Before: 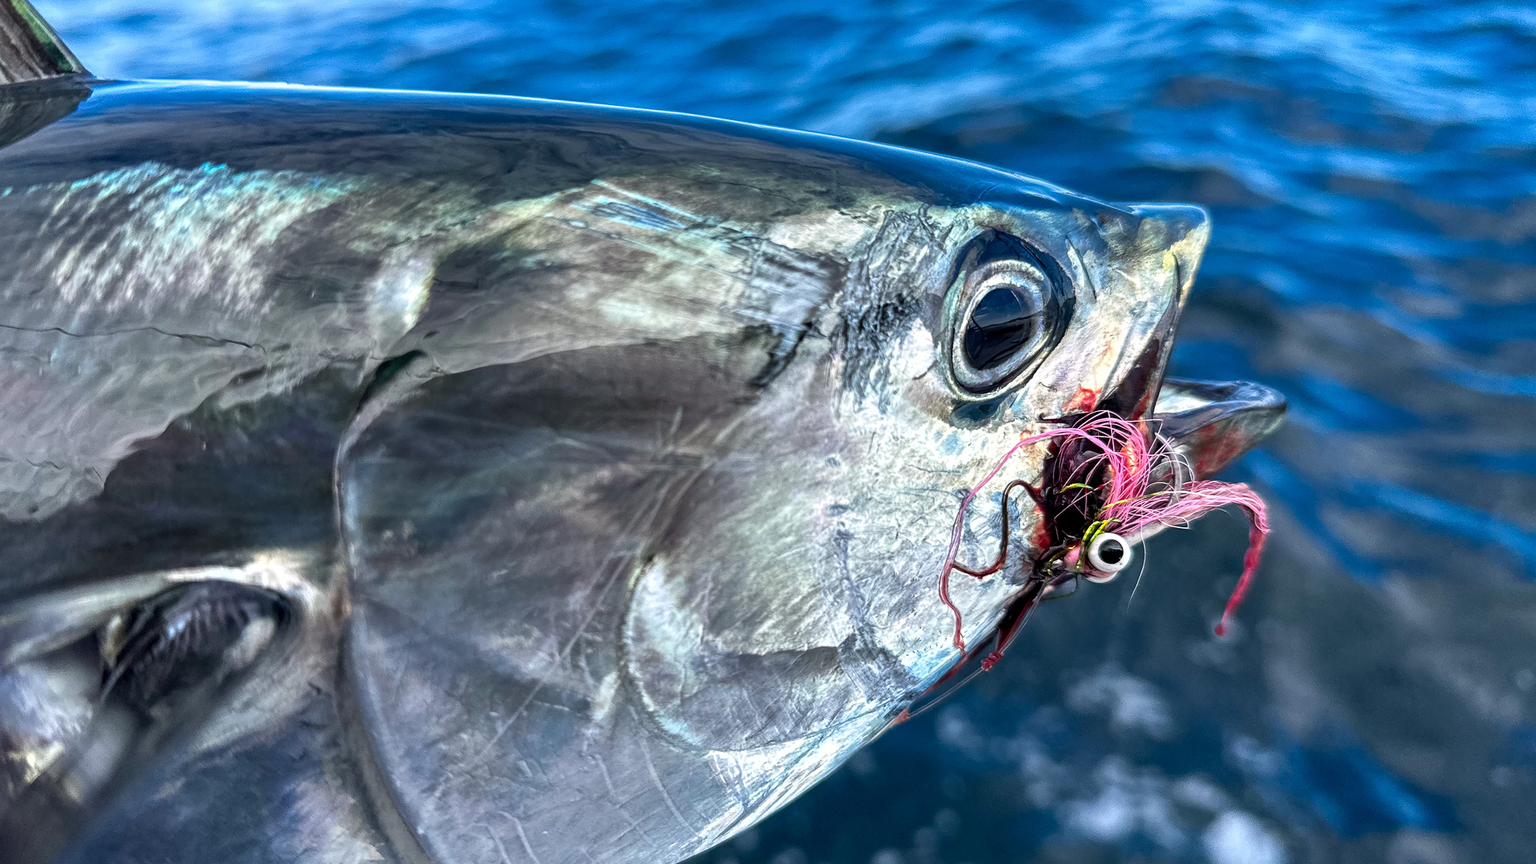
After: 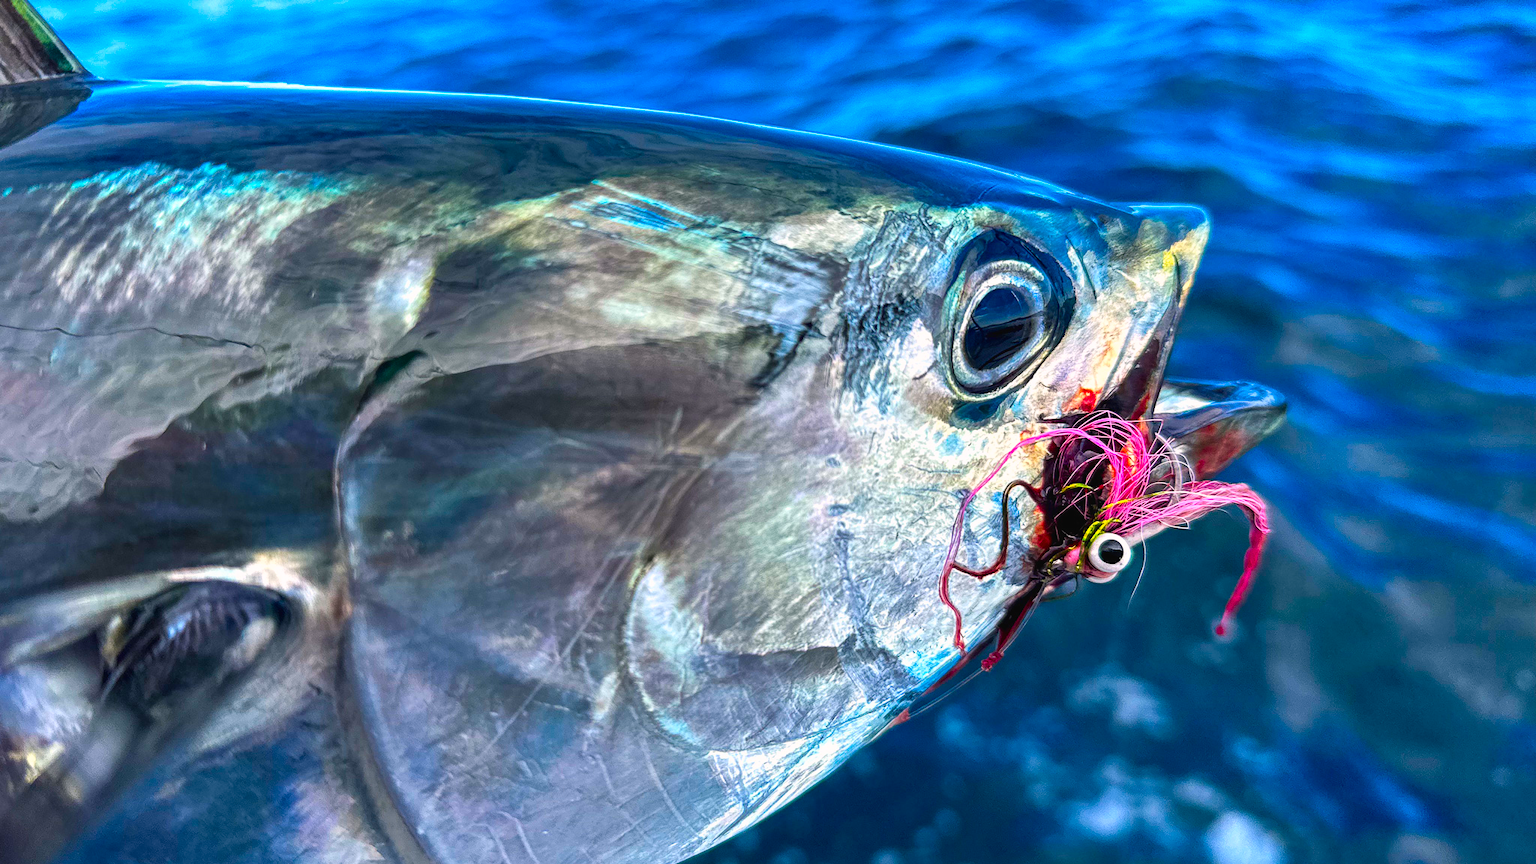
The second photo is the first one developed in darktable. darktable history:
color balance rgb: highlights gain › chroma 0.934%, highlights gain › hue 26.45°, global offset › luminance 0.27%, linear chroma grading › global chroma 41.926%, perceptual saturation grading › global saturation 25.283%, global vibrance 20%
